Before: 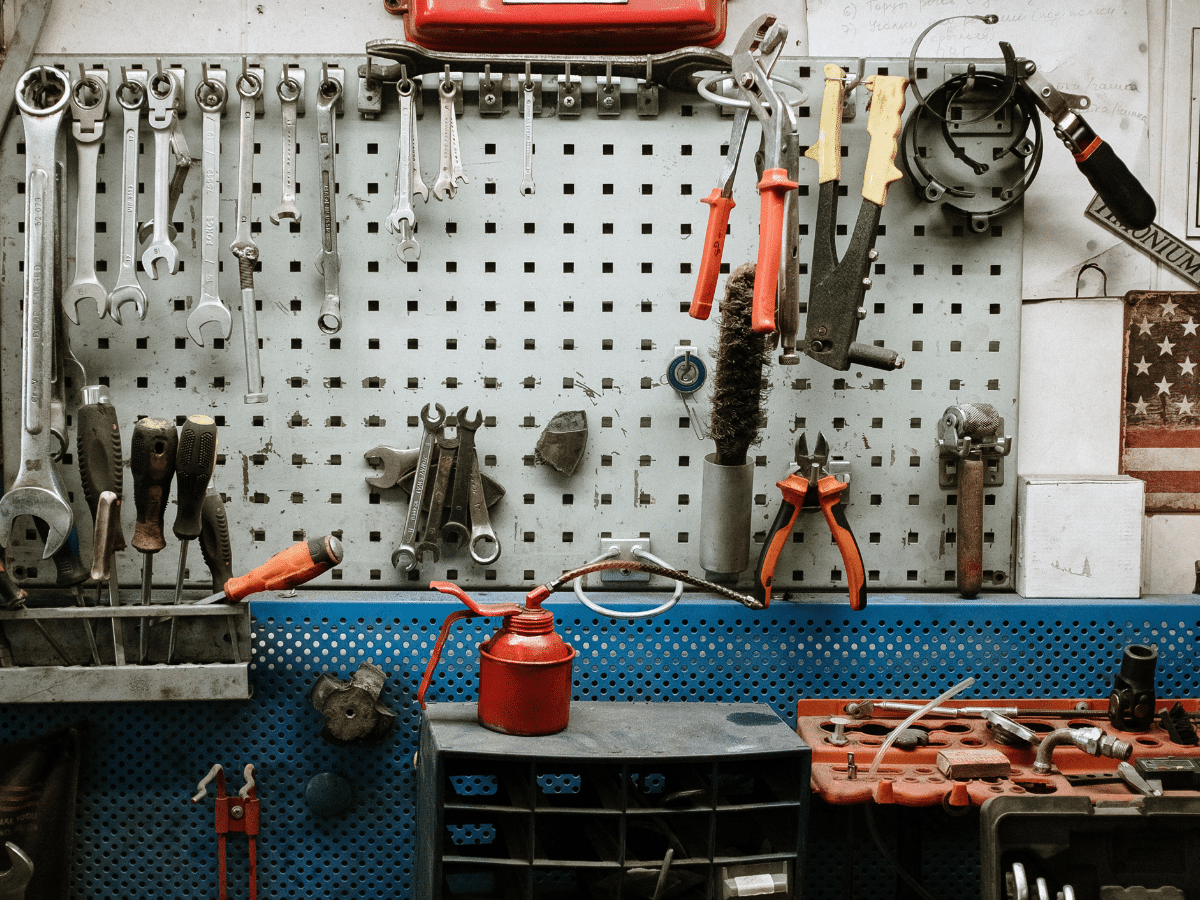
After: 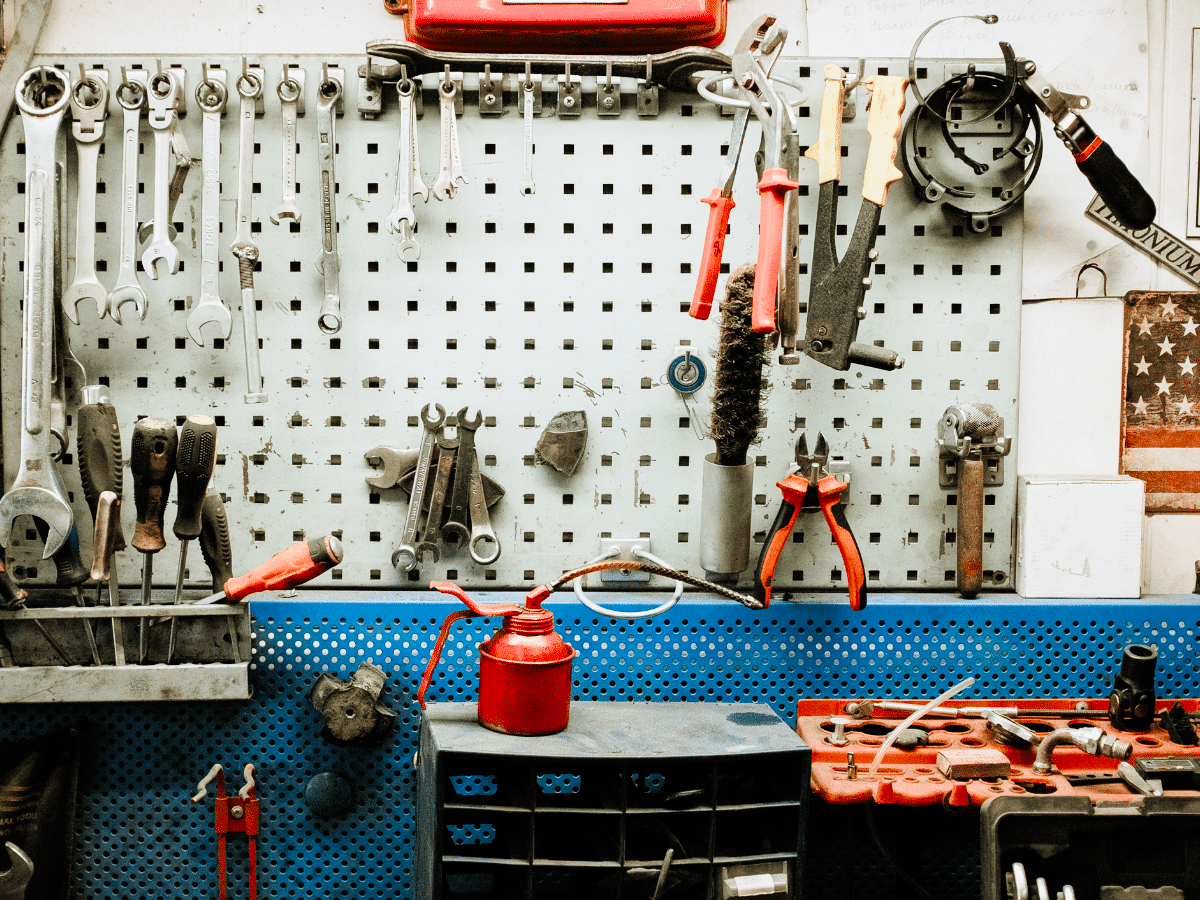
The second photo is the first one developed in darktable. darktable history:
exposure: black level correction 0, exposure 1.2 EV, compensate exposure bias true, compensate highlight preservation false
filmic rgb: black relative exposure -7.75 EV, white relative exposure 4.4 EV, threshold 3 EV, hardness 3.76, latitude 38.11%, contrast 0.966, highlights saturation mix 10%, shadows ↔ highlights balance 4.59%, color science v4 (2020), enable highlight reconstruction true
